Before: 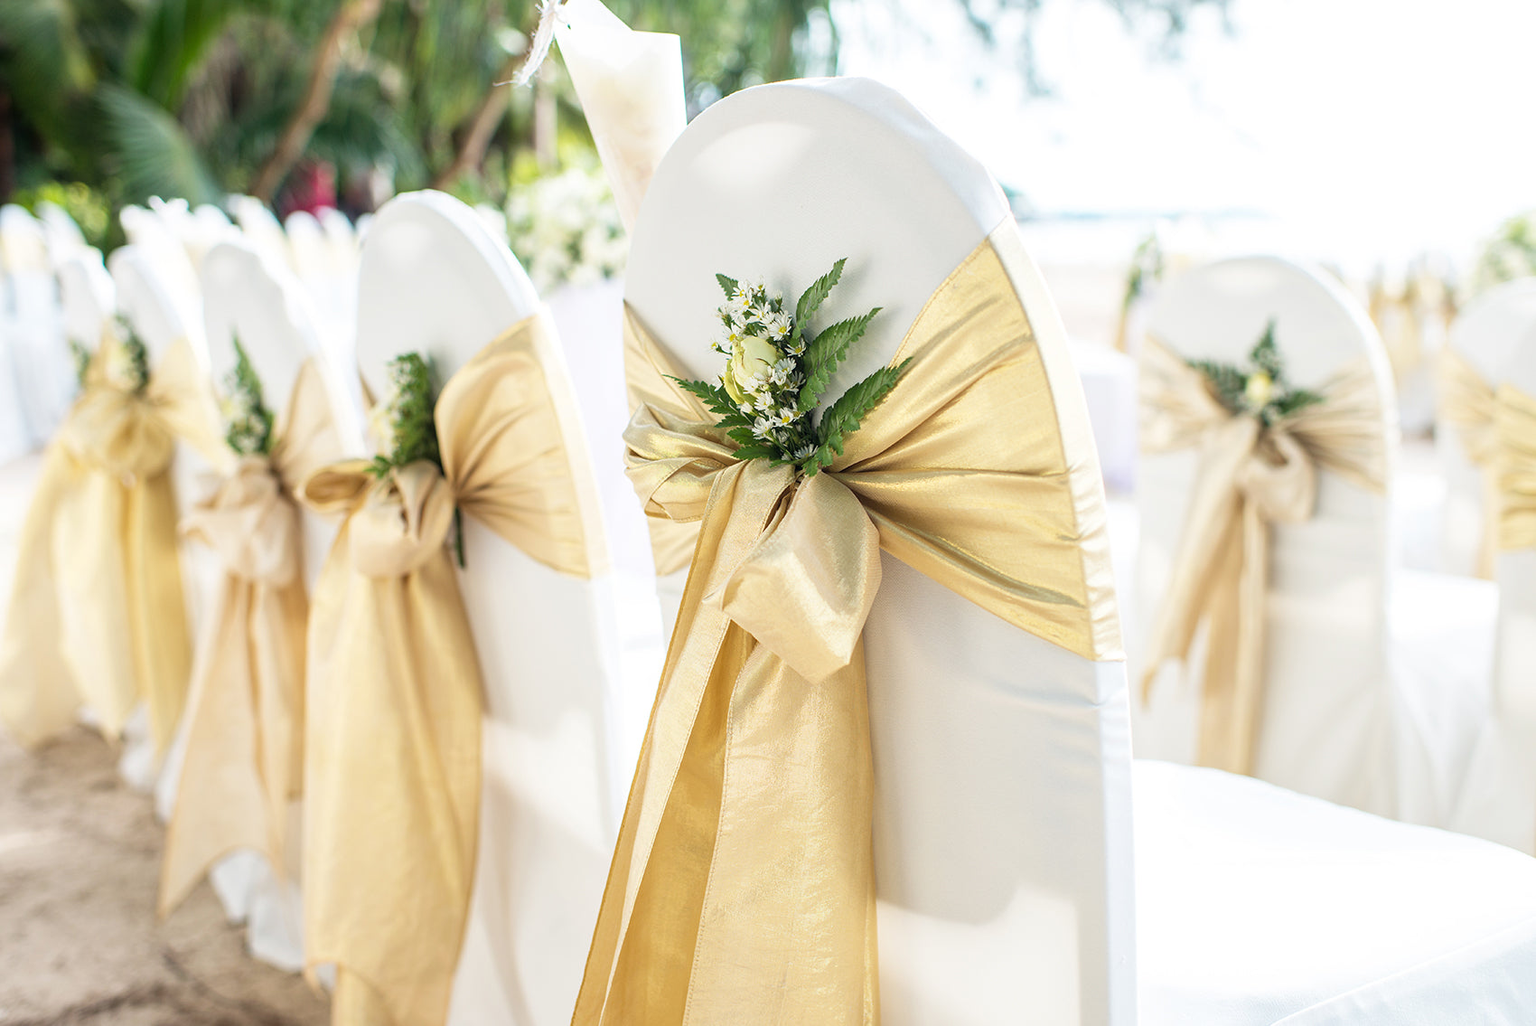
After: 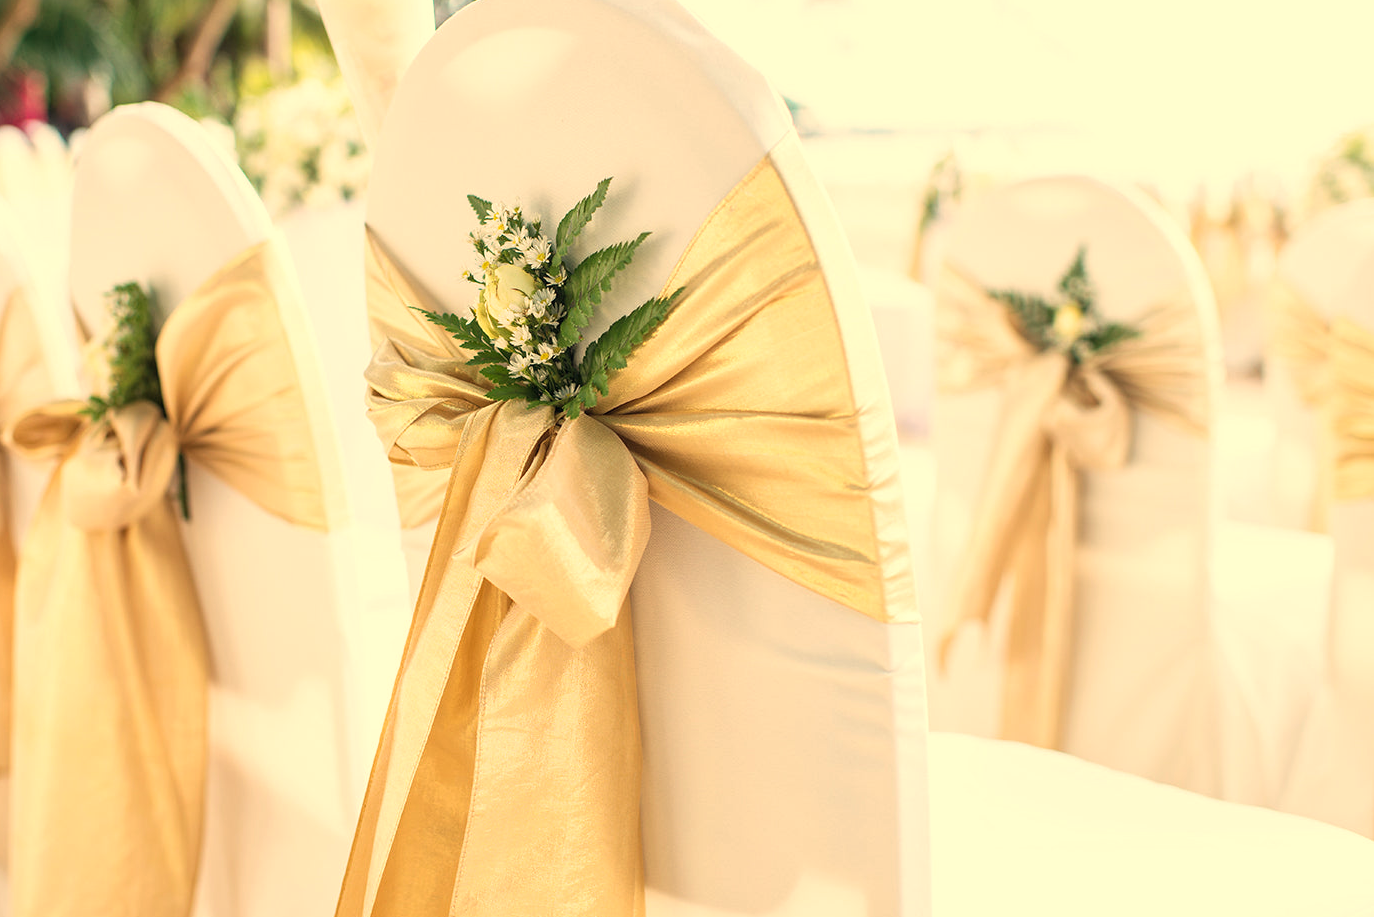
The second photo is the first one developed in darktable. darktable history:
crop: left 19.159%, top 9.58%, bottom 9.58%
white balance: red 1.138, green 0.996, blue 0.812
